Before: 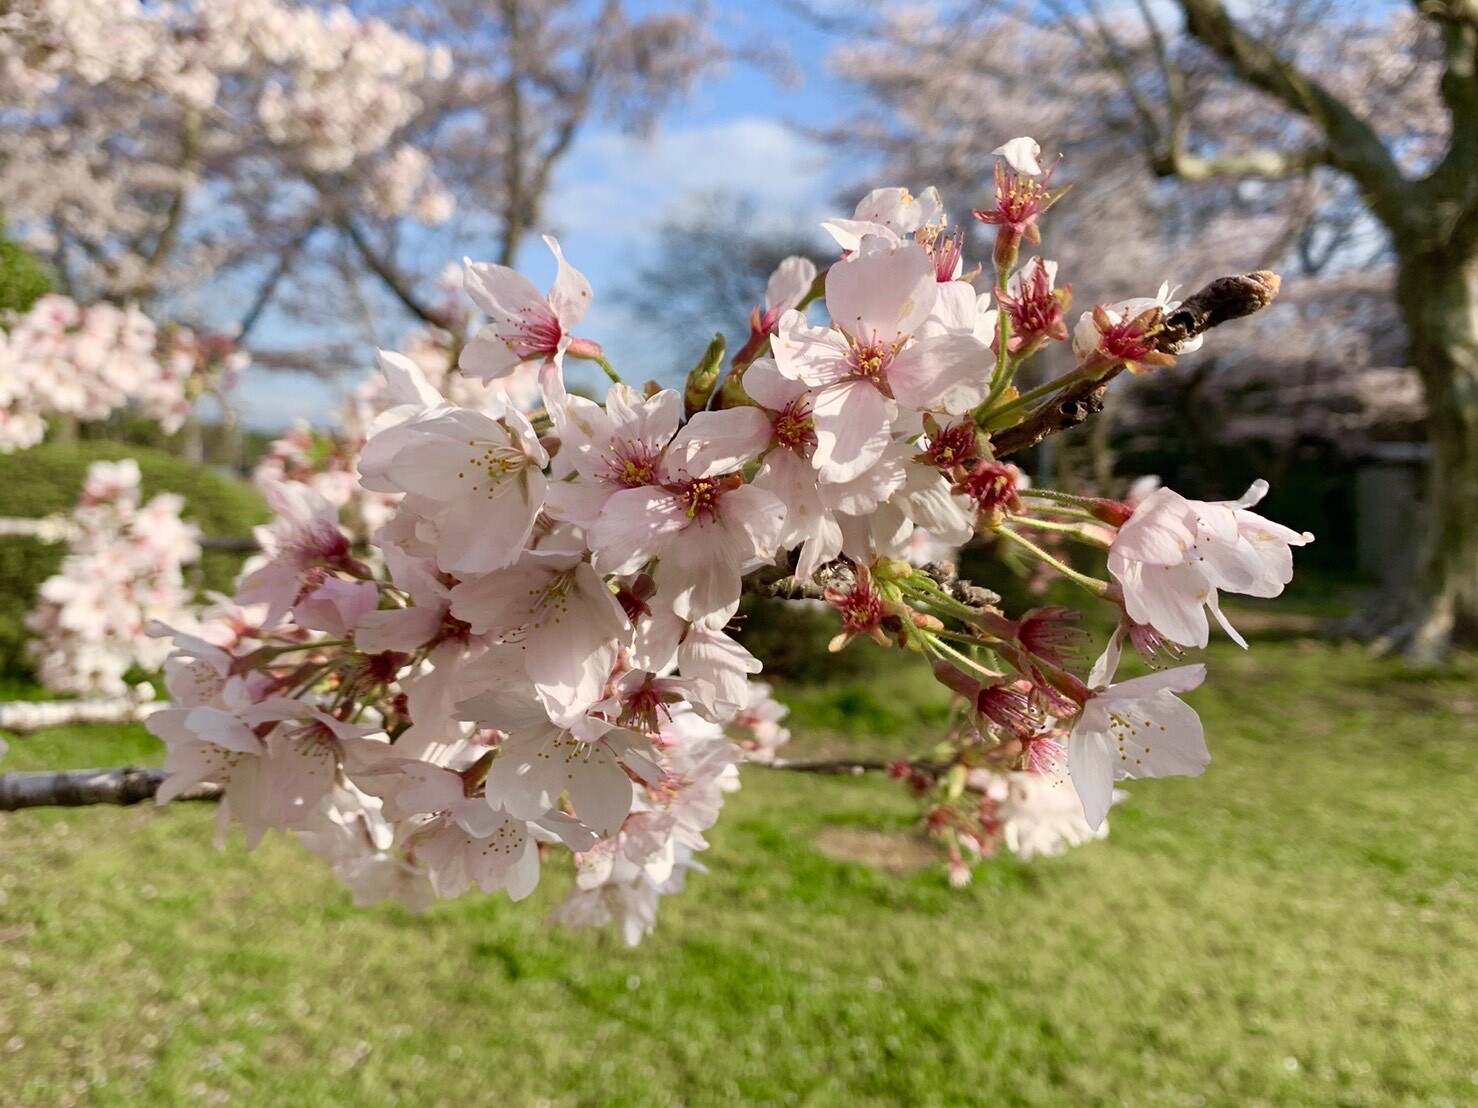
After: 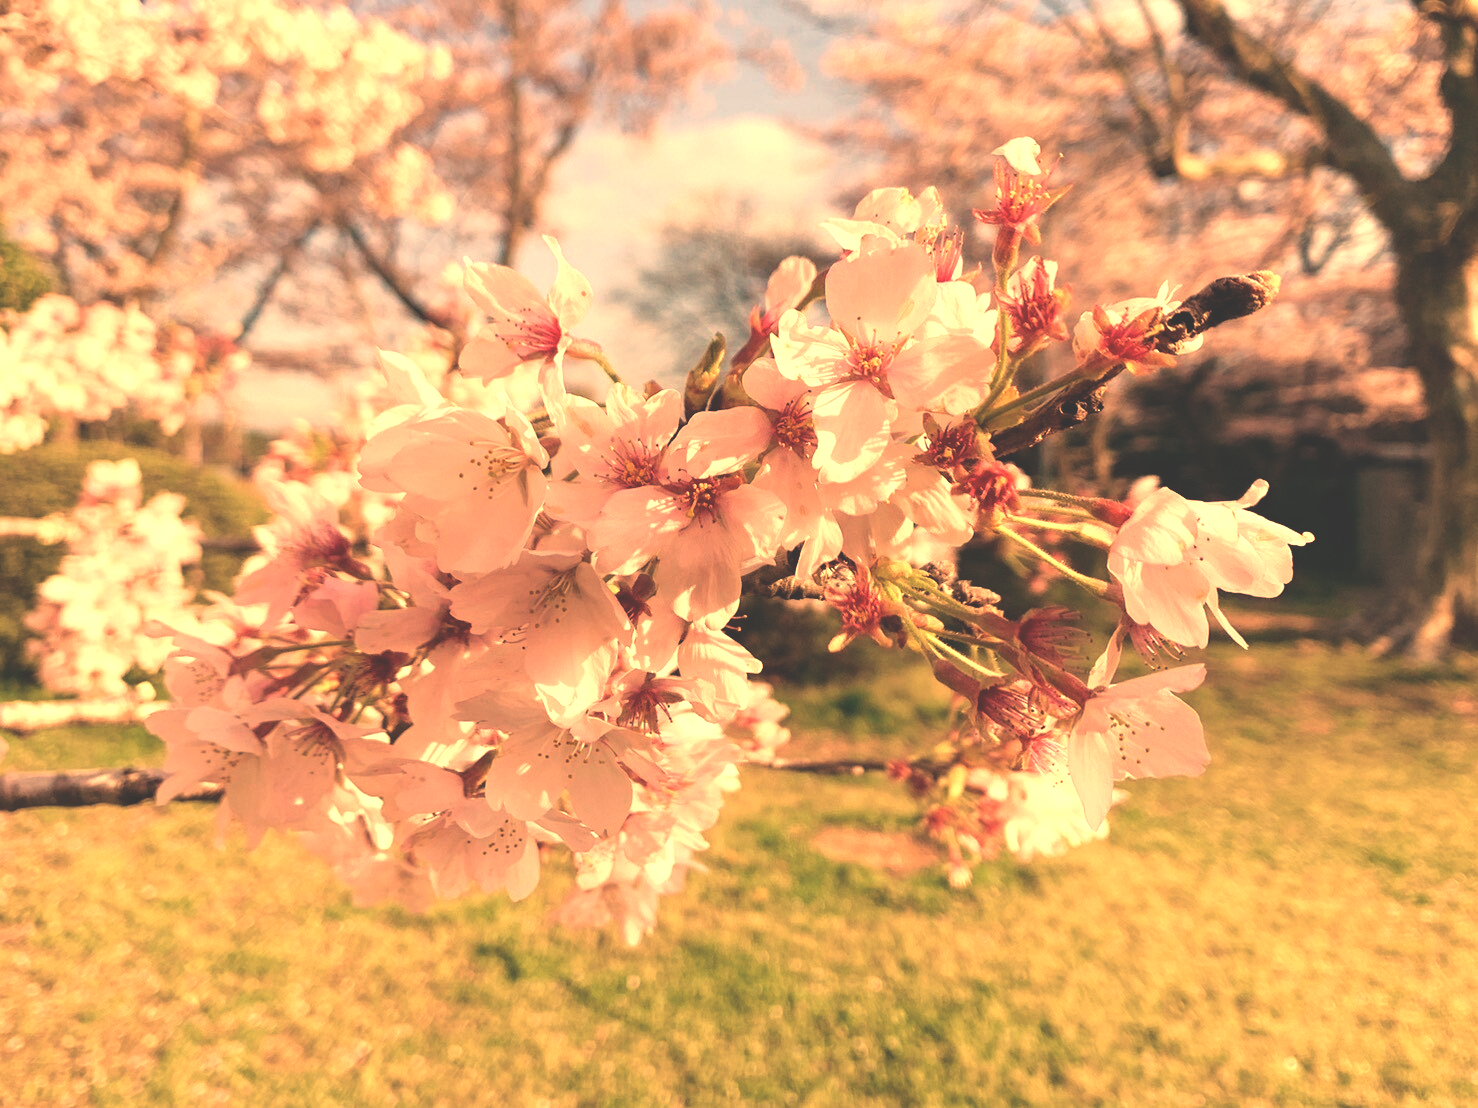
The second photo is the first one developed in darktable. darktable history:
white balance: red 1.467, blue 0.684
tone equalizer: -8 EV -0.417 EV, -7 EV -0.389 EV, -6 EV -0.333 EV, -5 EV -0.222 EV, -3 EV 0.222 EV, -2 EV 0.333 EV, -1 EV 0.389 EV, +0 EV 0.417 EV, edges refinement/feathering 500, mask exposure compensation -1.57 EV, preserve details no
exposure: black level correction -0.041, exposure 0.064 EV, compensate highlight preservation false
